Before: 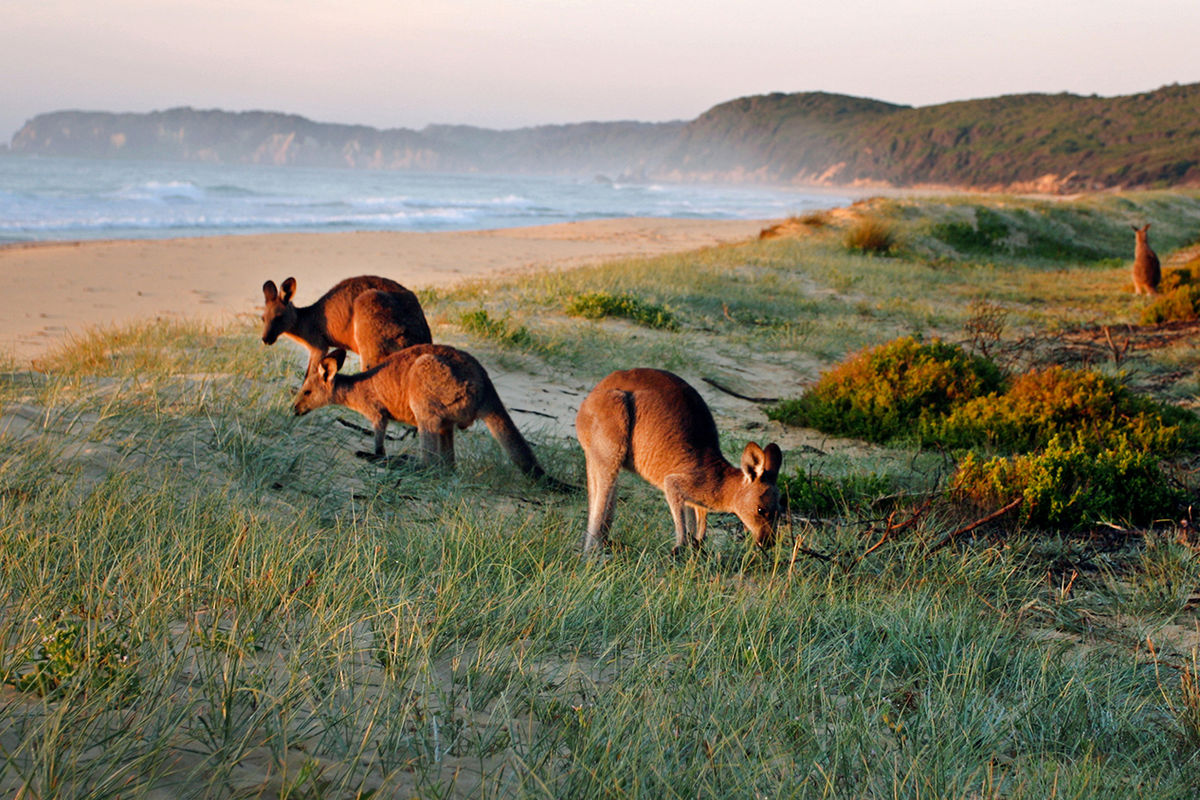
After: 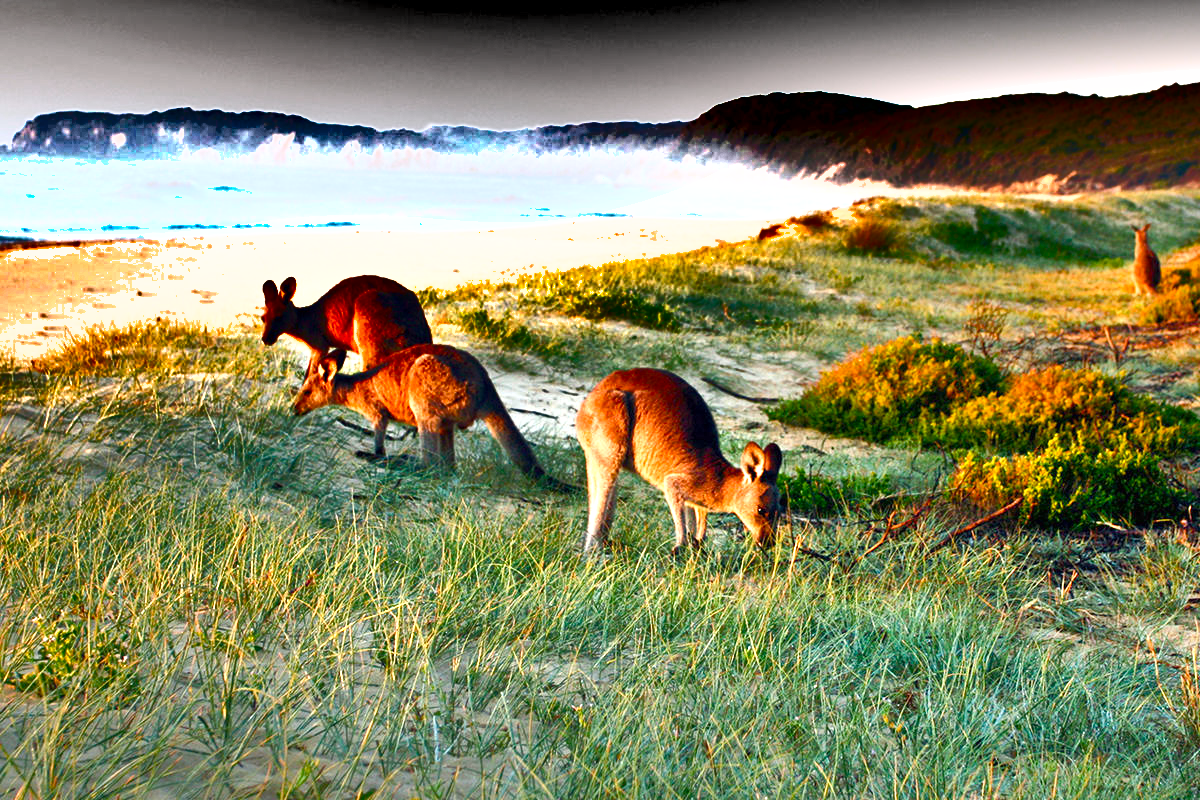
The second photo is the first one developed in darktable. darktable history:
color balance rgb: linear chroma grading › global chroma 14.675%, perceptual saturation grading › global saturation 13.878%, perceptual saturation grading › highlights -24.816%, perceptual saturation grading › shadows 29.565%, global vibrance 14.459%
shadows and highlights: shadows 21.01, highlights -81.59, soften with gaussian
exposure: black level correction 0, exposure 1.387 EV, compensate highlight preservation false
